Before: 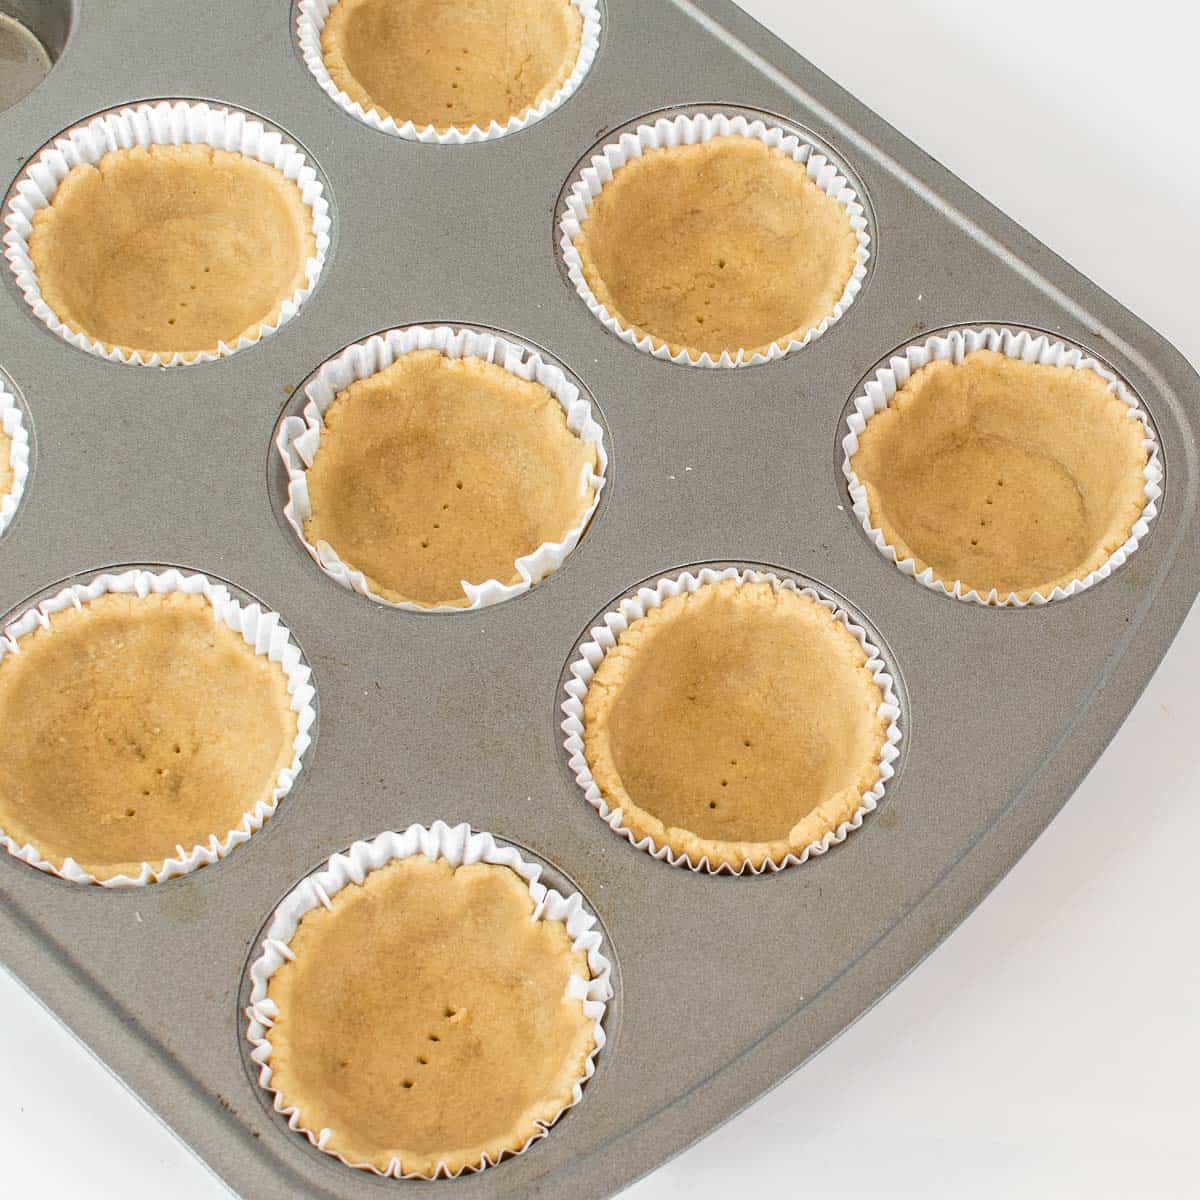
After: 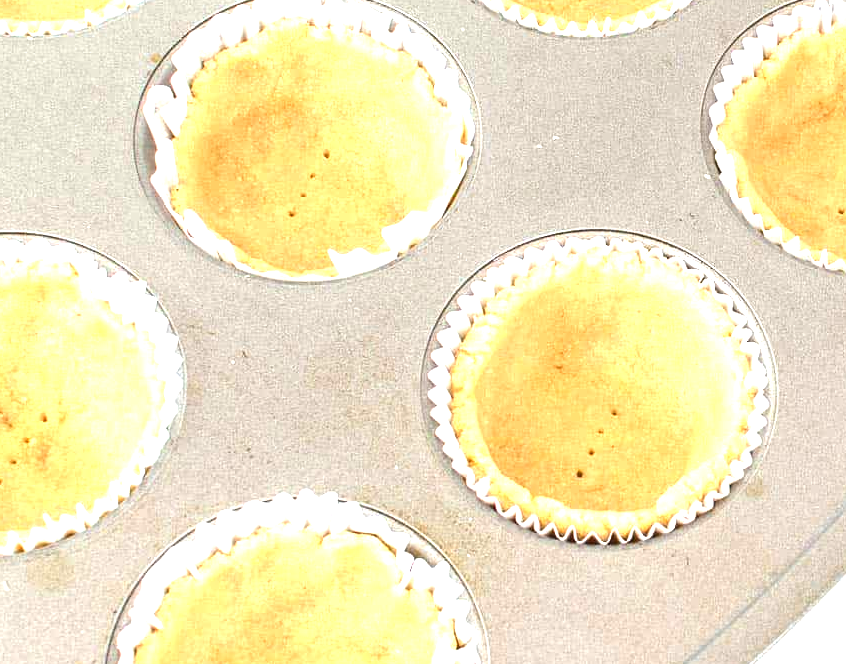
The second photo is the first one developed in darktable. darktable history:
crop: left 11.123%, top 27.61%, right 18.3%, bottom 17.034%
exposure: black level correction 0, exposure 1.388 EV, compensate exposure bias true, compensate highlight preservation false
